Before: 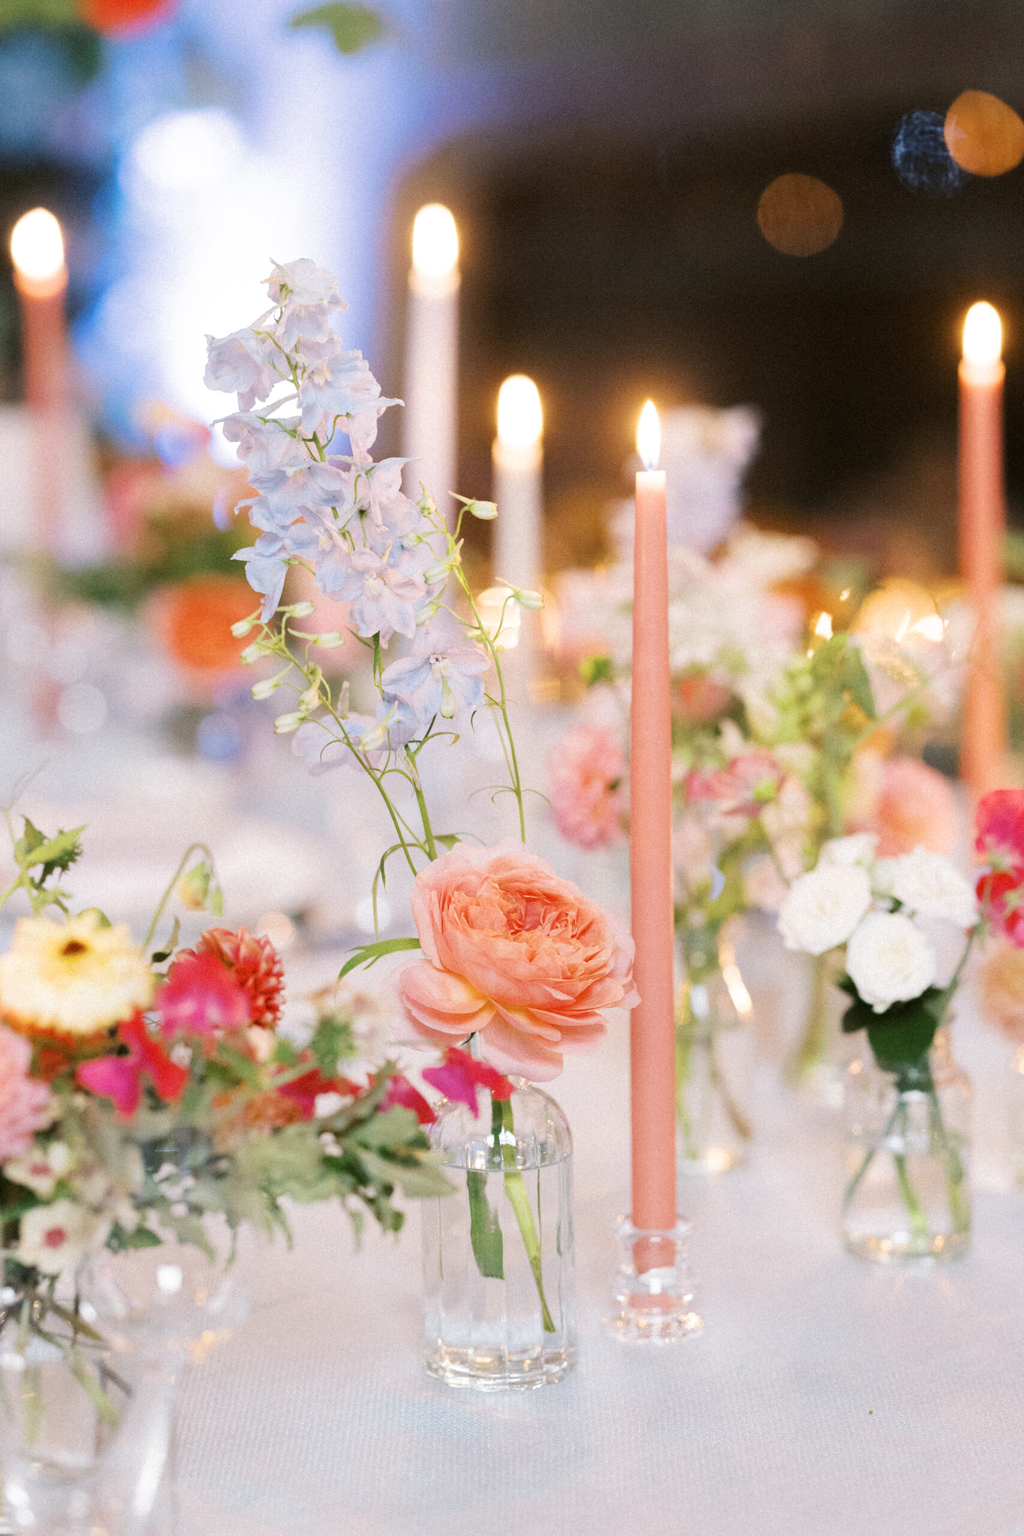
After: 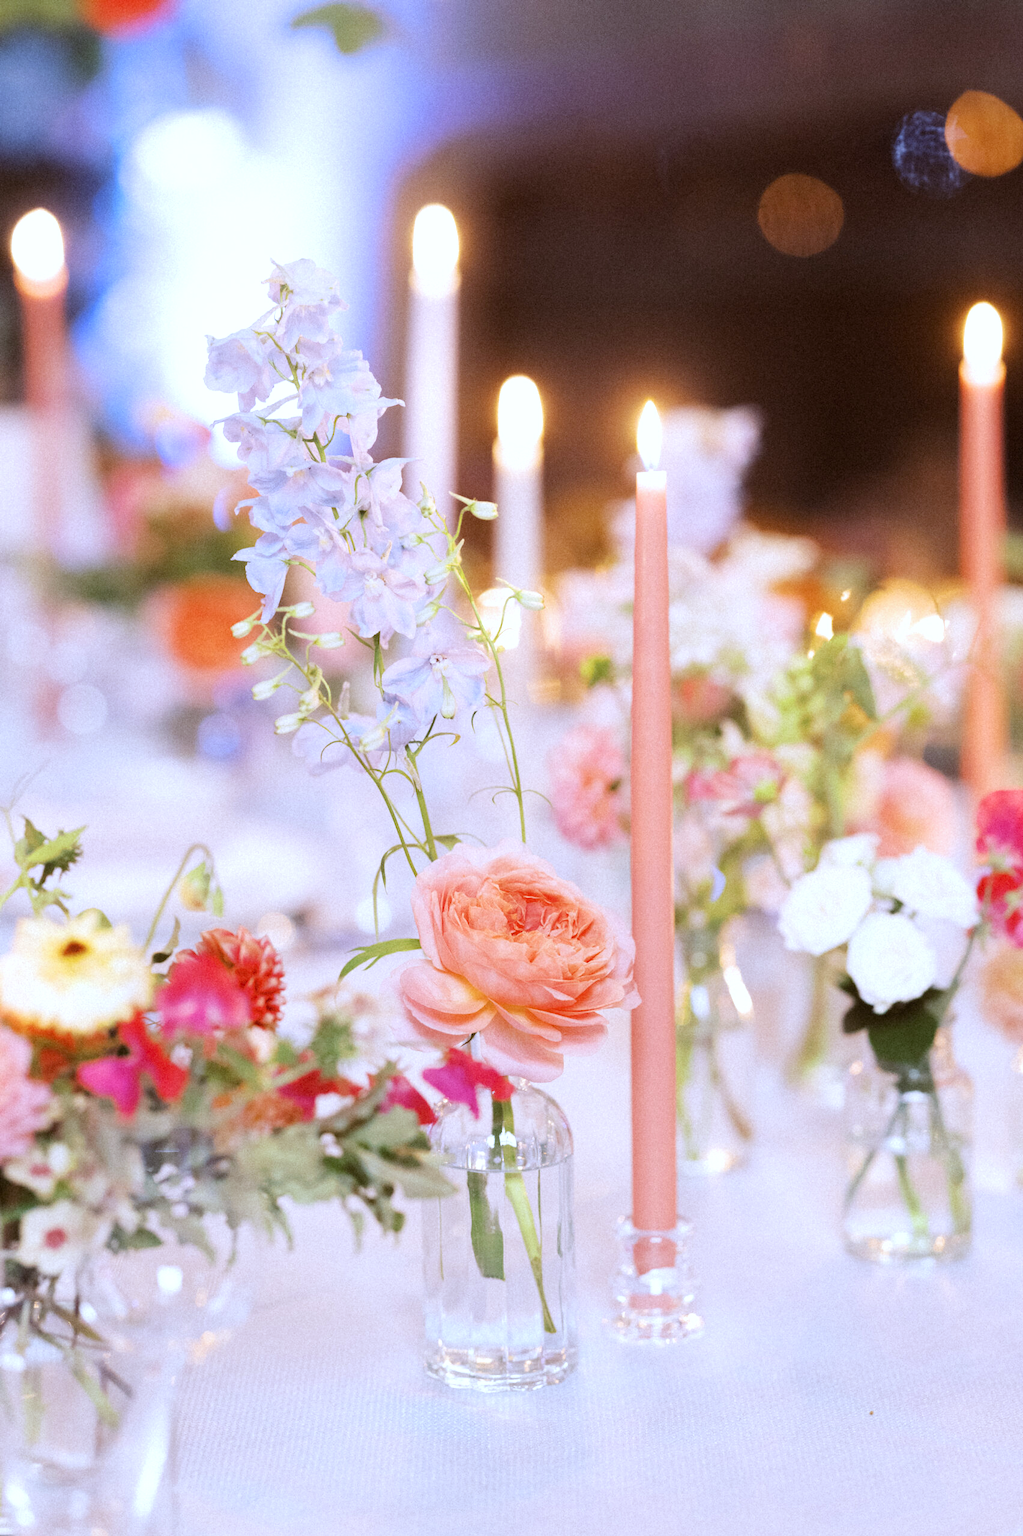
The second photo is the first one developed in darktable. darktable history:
white balance: red 0.926, green 1.003, blue 1.133
rgb levels: mode RGB, independent channels, levels [[0, 0.474, 1], [0, 0.5, 1], [0, 0.5, 1]]
exposure: exposure 0.2 EV, compensate highlight preservation false
